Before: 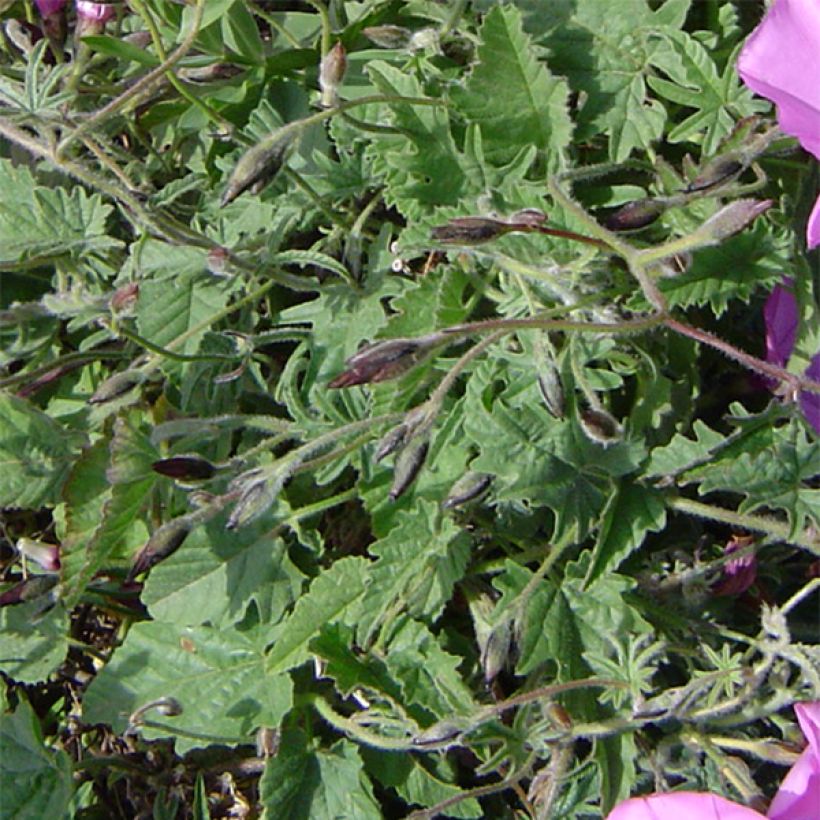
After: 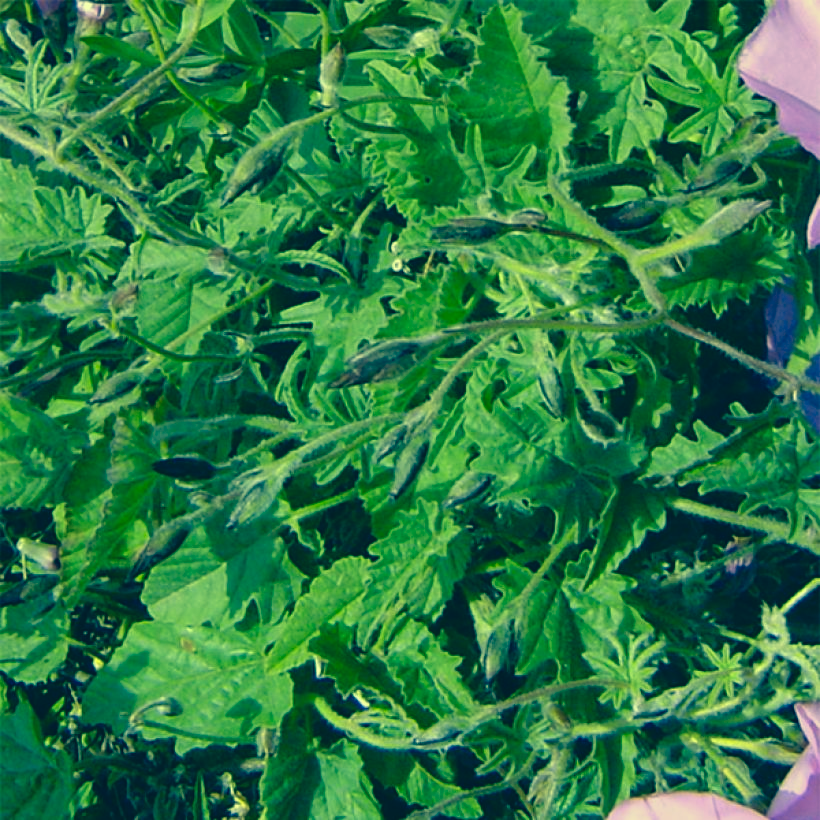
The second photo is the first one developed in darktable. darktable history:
exposure: compensate exposure bias true, compensate highlight preservation false
color correction: highlights a* -16.12, highlights b* 39.99, shadows a* -39.9, shadows b* -26.01
